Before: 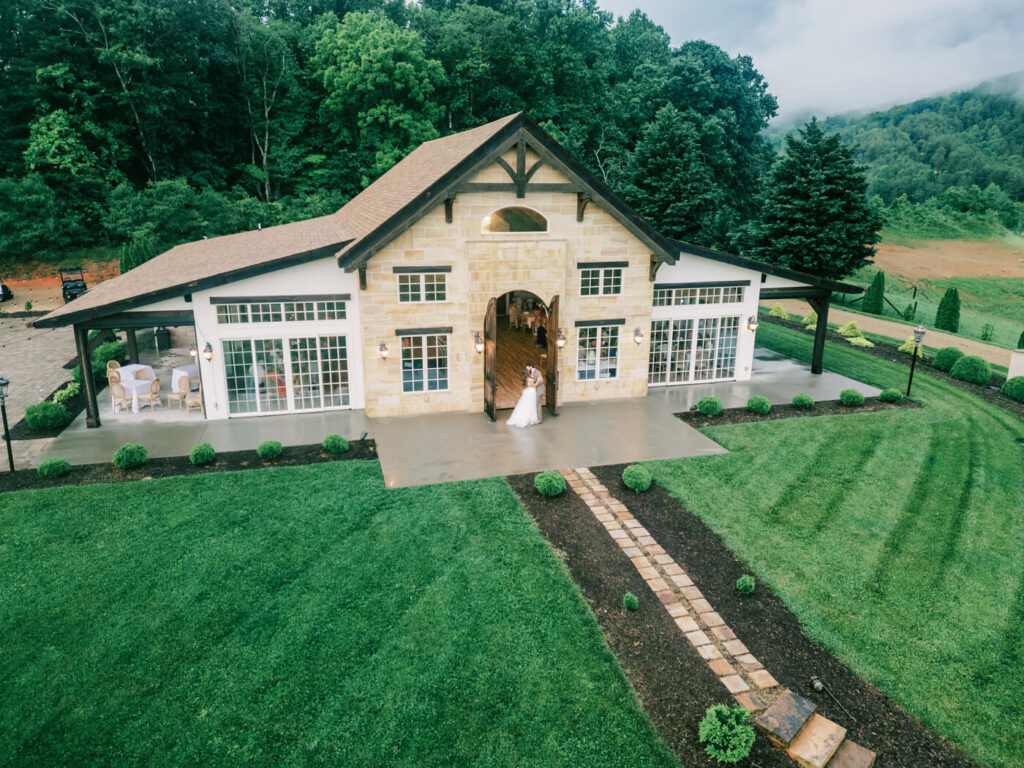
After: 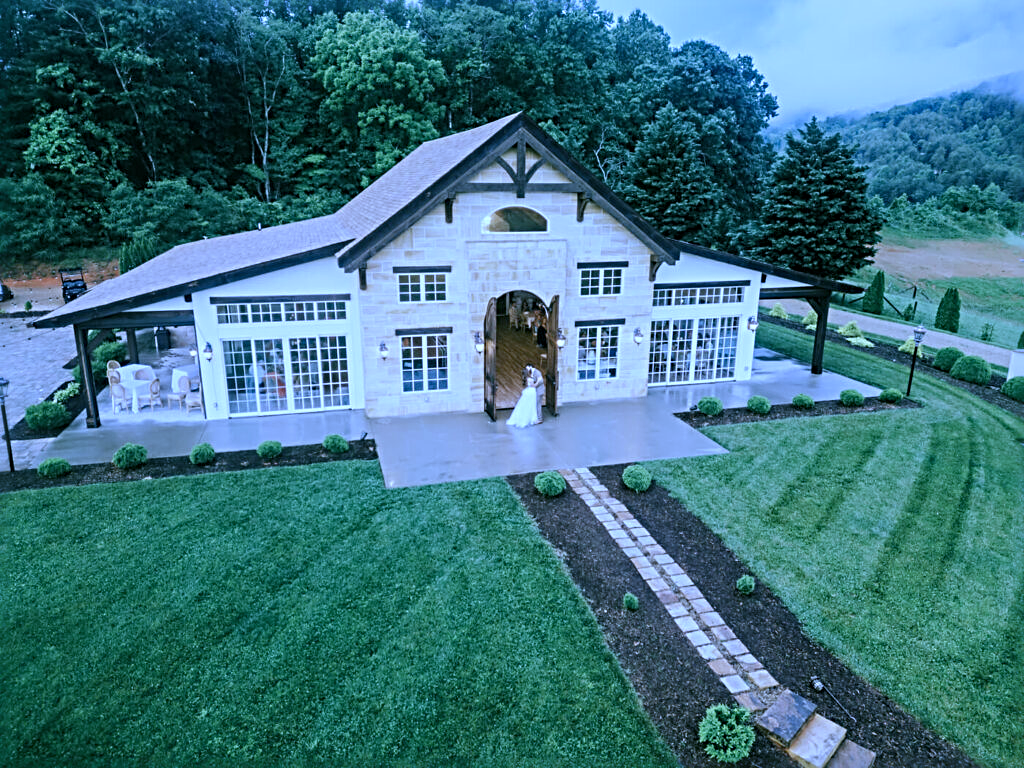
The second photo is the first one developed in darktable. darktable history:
sharpen: radius 4
white balance: red 0.766, blue 1.537
